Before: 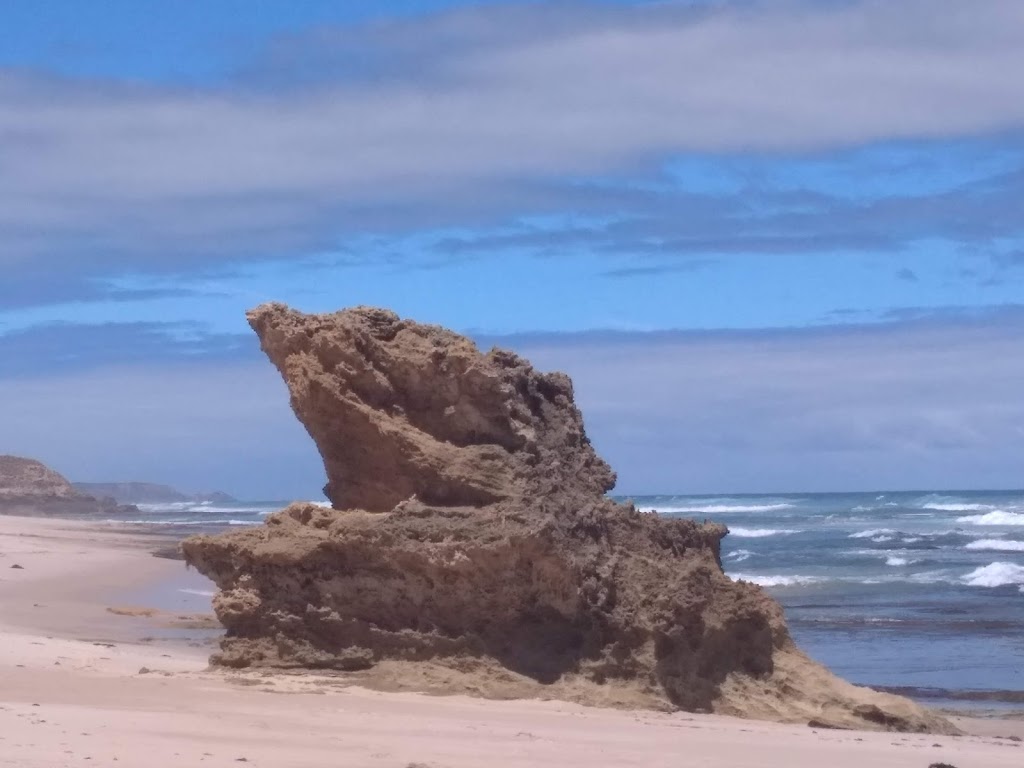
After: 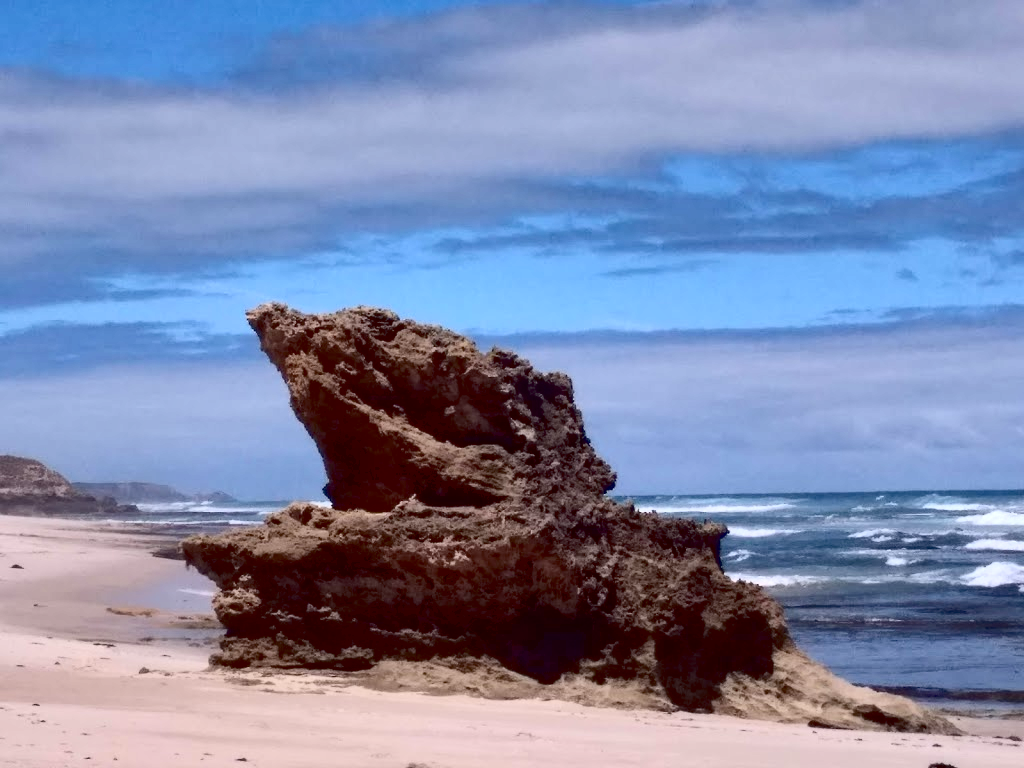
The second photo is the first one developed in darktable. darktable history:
shadows and highlights: soften with gaussian
contrast brightness saturation: contrast 0.299
exposure: black level correction 0.047, exposure 0.013 EV, compensate exposure bias true, compensate highlight preservation false
